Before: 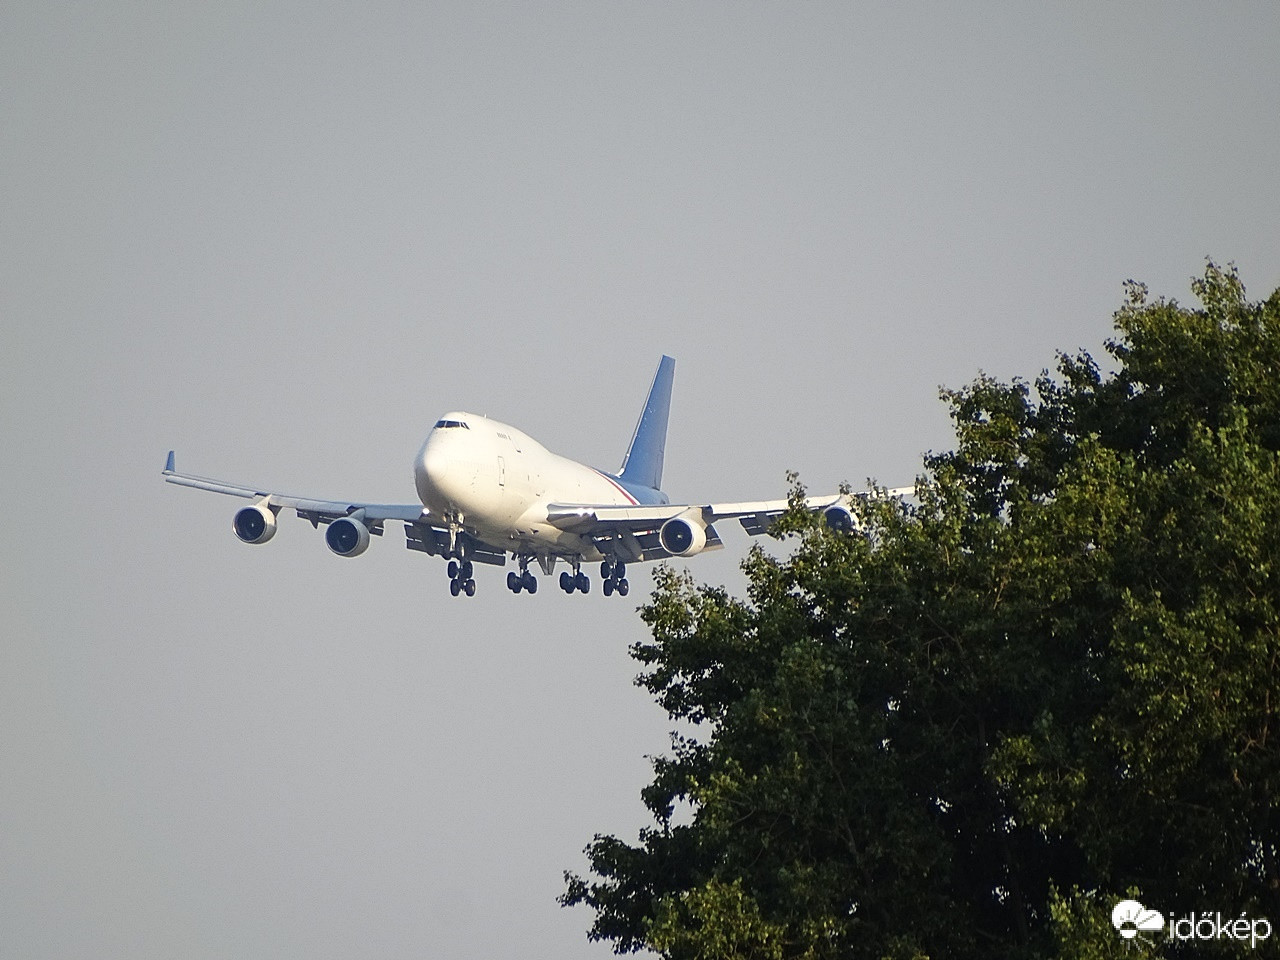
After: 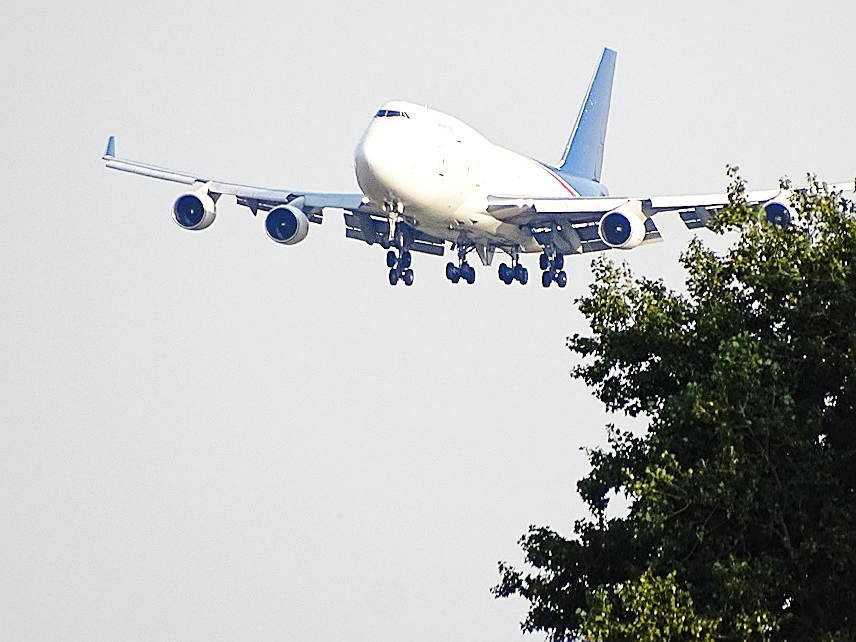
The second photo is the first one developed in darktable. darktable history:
base curve: curves: ch0 [(0, 0) (0.032, 0.037) (0.105, 0.228) (0.435, 0.76) (0.856, 0.983) (1, 1)], preserve colors none
sharpen: on, module defaults
crop and rotate: angle -0.82°, left 3.85%, top 31.828%, right 27.992%
local contrast: mode bilateral grid, contrast 20, coarseness 50, detail 120%, midtone range 0.2
